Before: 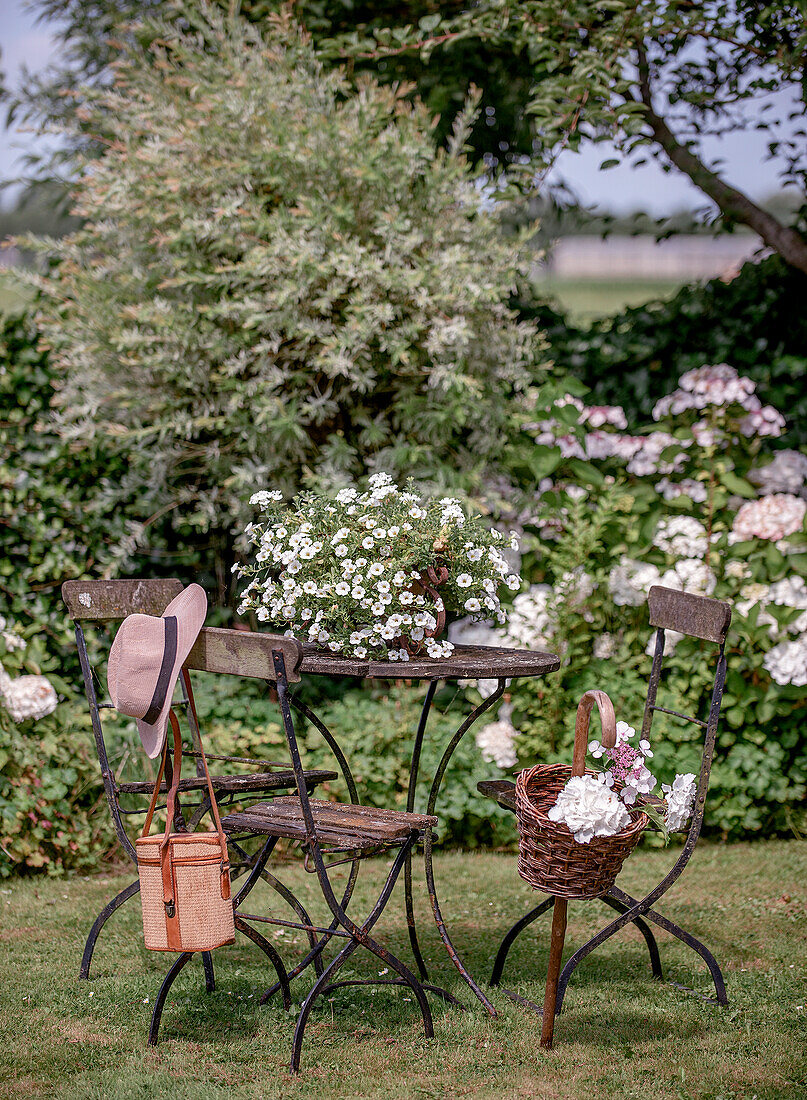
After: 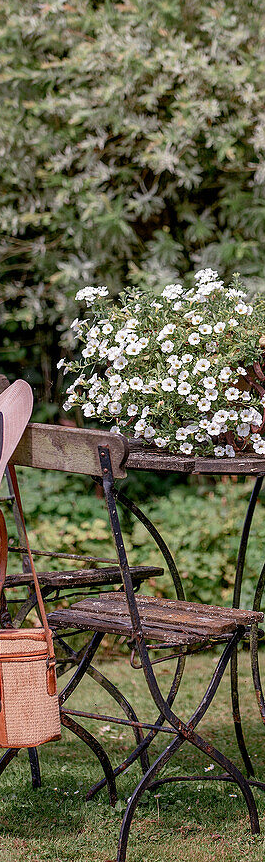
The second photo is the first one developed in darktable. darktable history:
sharpen: radius 2.879, amount 0.851, threshold 47.512
levels: black 0.094%
crop and rotate: left 21.574%, top 18.635%, right 45.483%, bottom 2.981%
